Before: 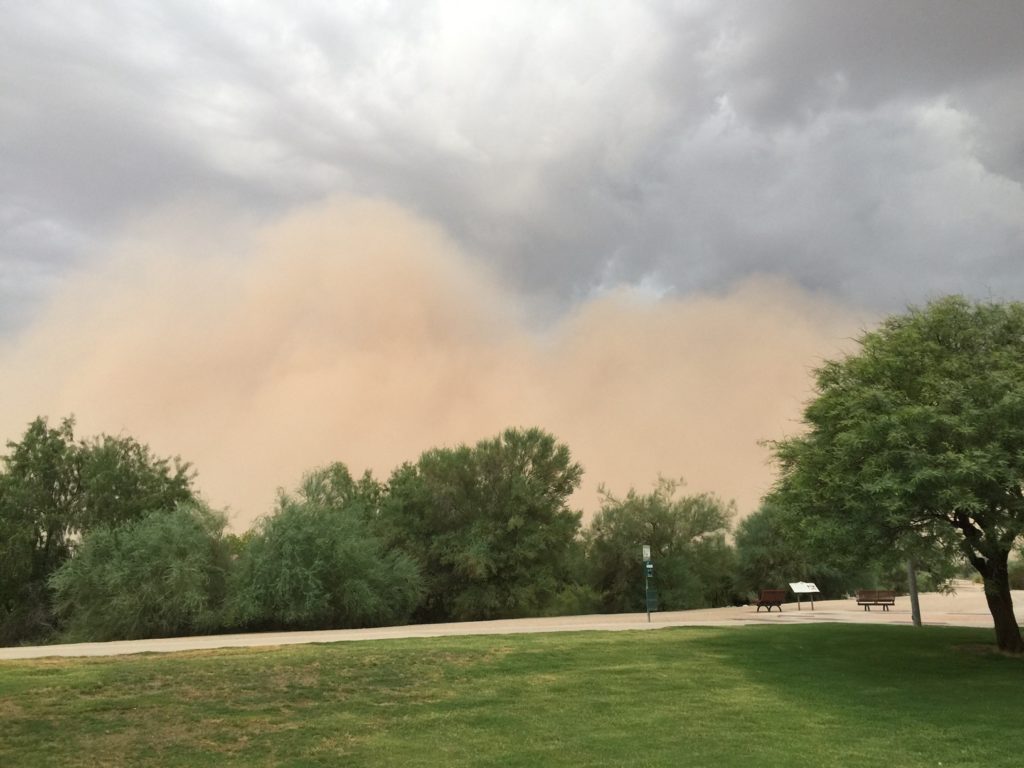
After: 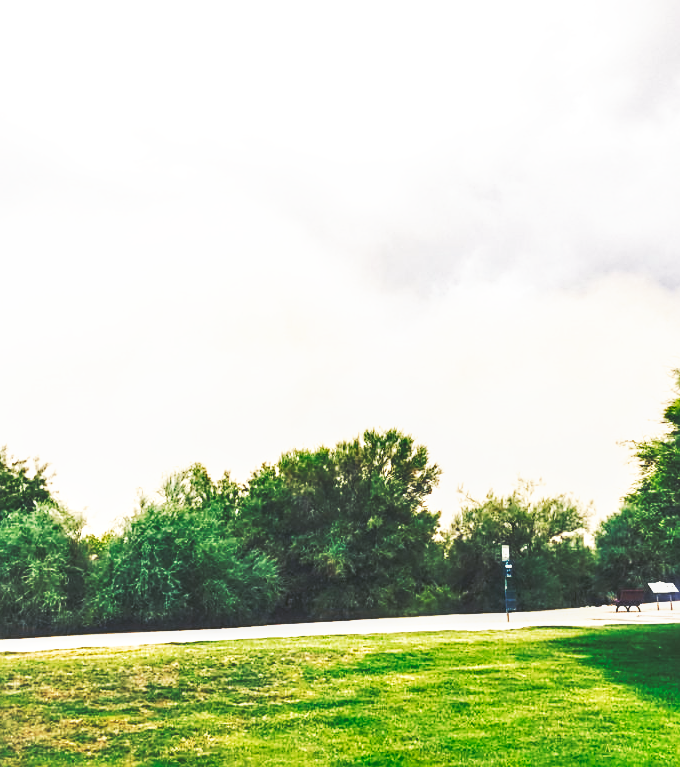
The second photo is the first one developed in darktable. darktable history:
crop and rotate: left 13.823%, right 19.739%
shadows and highlights: low approximation 0.01, soften with gaussian
local contrast: on, module defaults
sharpen: on, module defaults
base curve: curves: ch0 [(0, 0.015) (0.085, 0.116) (0.134, 0.298) (0.19, 0.545) (0.296, 0.764) (0.599, 0.982) (1, 1)], preserve colors none
haze removal: strength -0.111, compatibility mode true, adaptive false
color balance rgb: shadows lift › luminance -28.992%, shadows lift › chroma 14.673%, shadows lift › hue 268.51°, highlights gain › chroma 1.346%, highlights gain › hue 56.55°, perceptual saturation grading › global saturation 20%, perceptual saturation grading › highlights -50.505%, perceptual saturation grading › shadows 30.381%, perceptual brilliance grading › global brilliance 12.696%, global vibrance 20%
